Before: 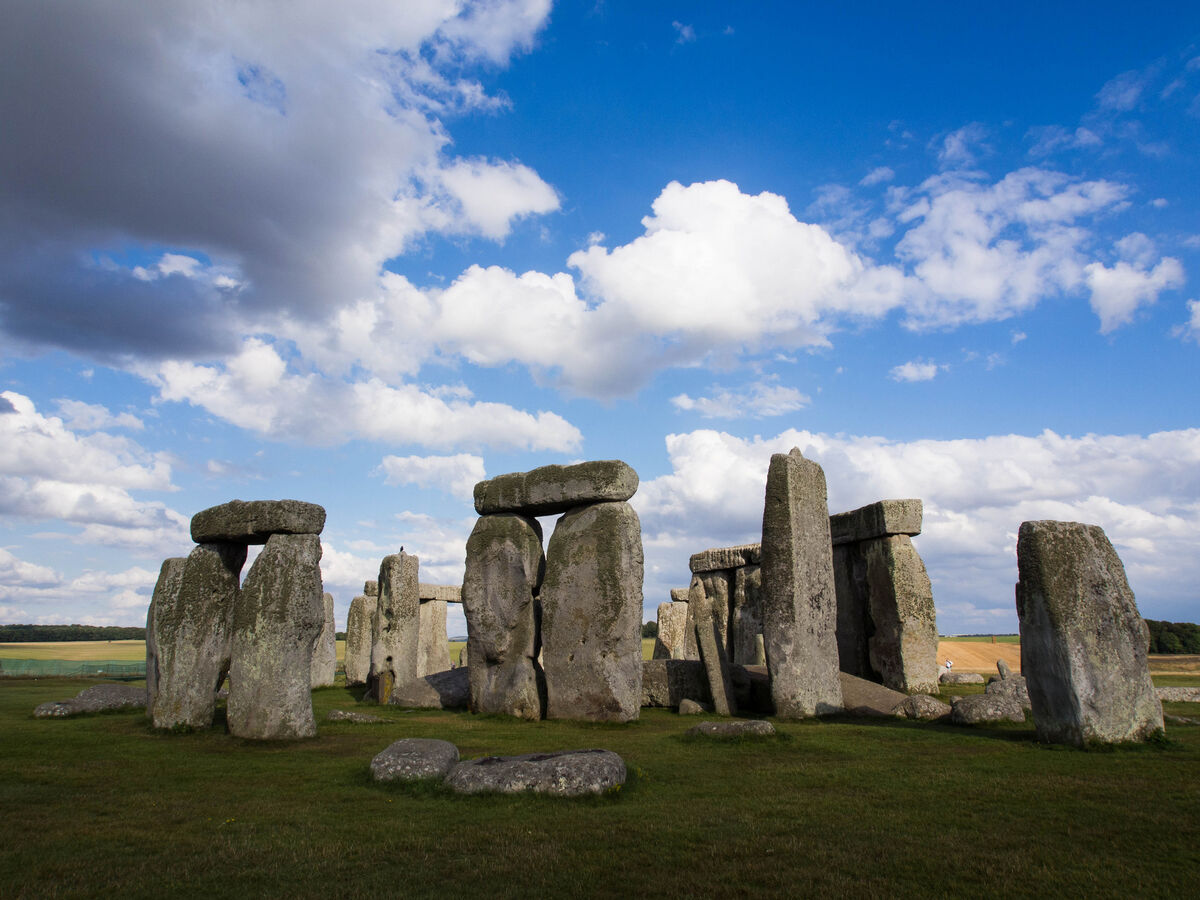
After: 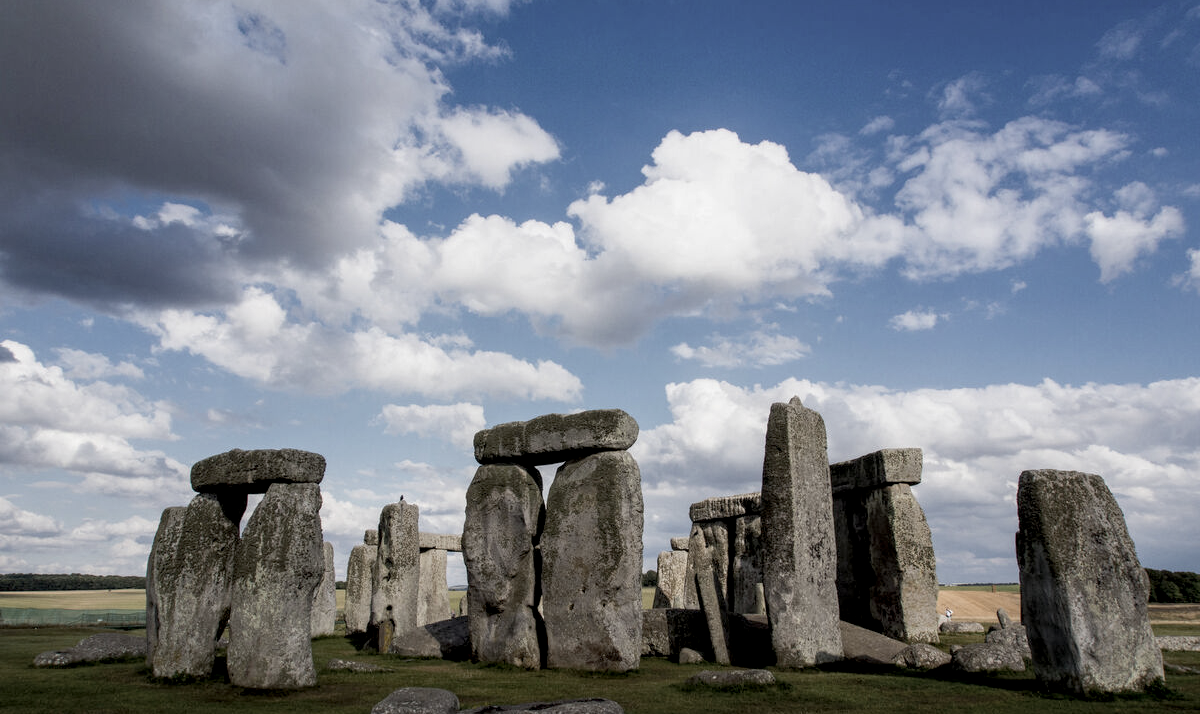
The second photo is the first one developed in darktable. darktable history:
exposure: black level correction 0.009, exposure -0.159 EV, compensate highlight preservation false
crop and rotate: top 5.667%, bottom 14.937%
local contrast: on, module defaults
color correction: saturation 0.57
